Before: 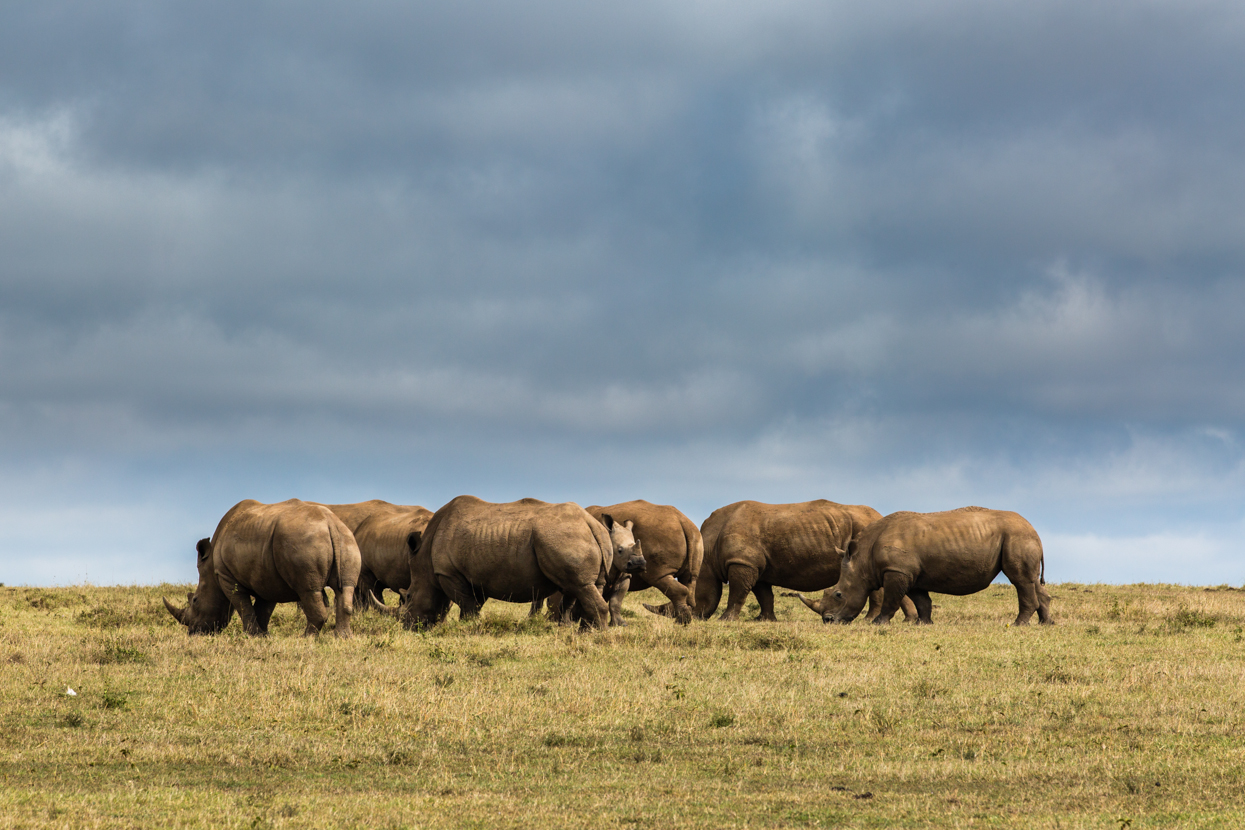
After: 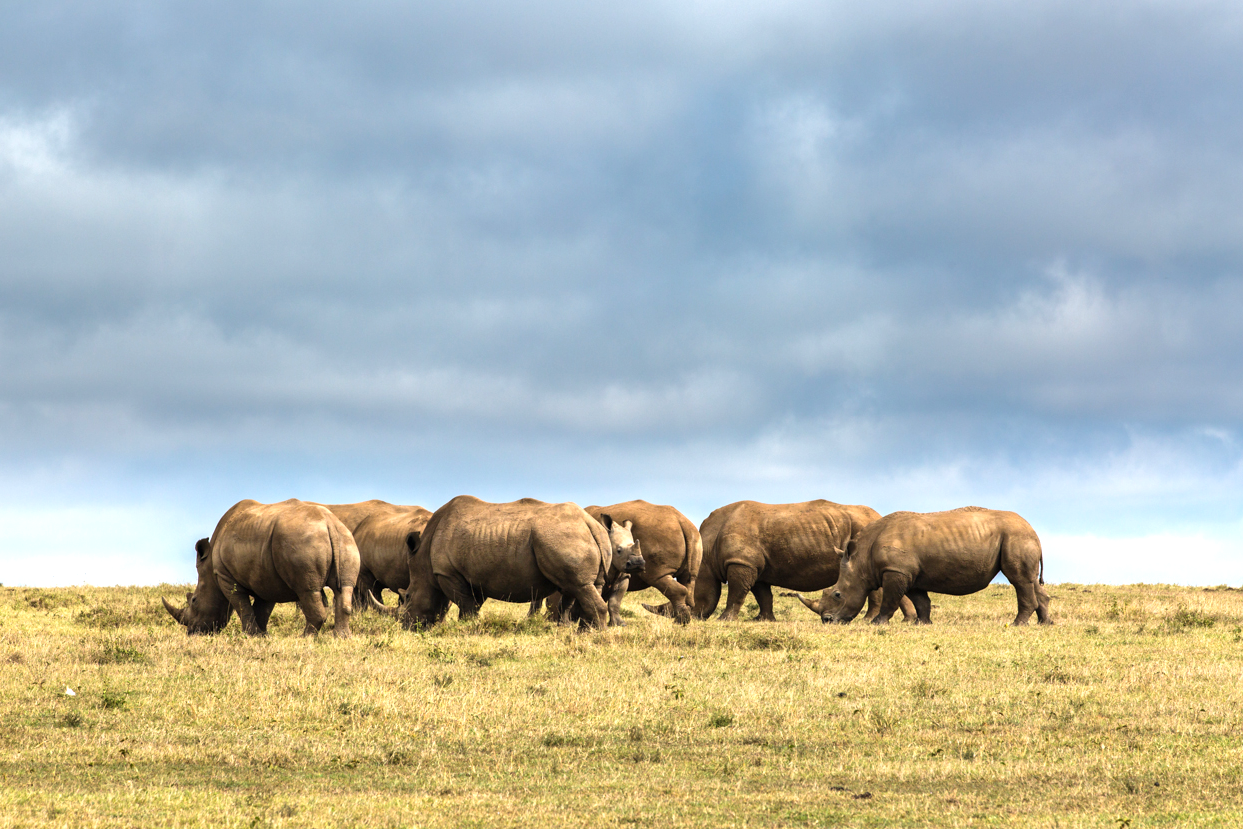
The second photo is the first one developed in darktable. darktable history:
exposure: exposure 0.766 EV, compensate highlight preservation false
crop and rotate: left 0.126%
